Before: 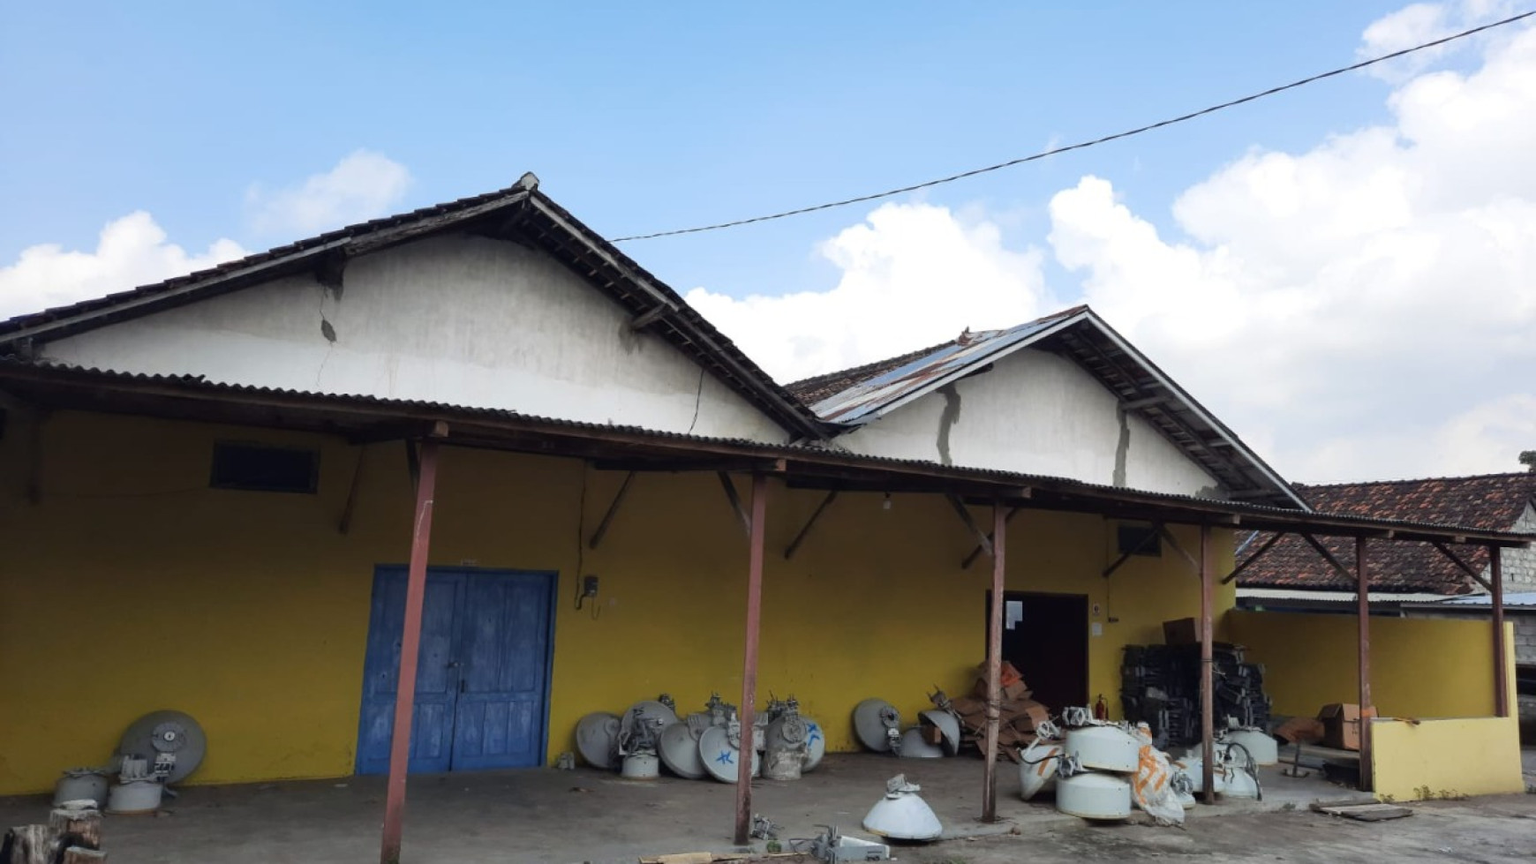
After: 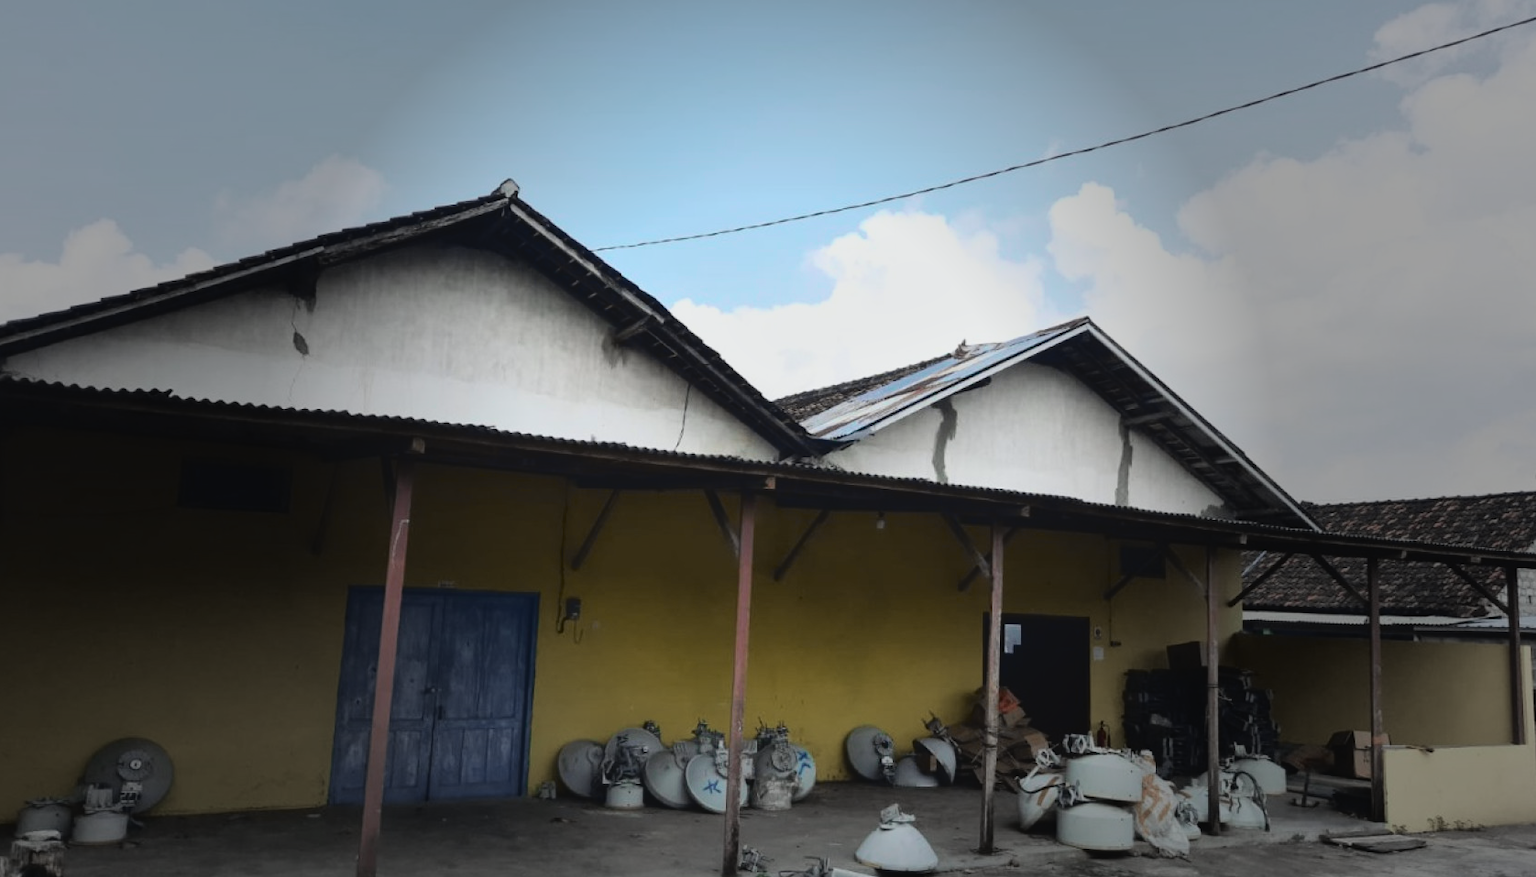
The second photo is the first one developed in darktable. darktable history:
tone curve: curves: ch0 [(0, 0.056) (0.049, 0.073) (0.155, 0.127) (0.33, 0.331) (0.432, 0.46) (0.601, 0.655) (0.843, 0.876) (1, 0.965)]; ch1 [(0, 0) (0.339, 0.334) (0.445, 0.419) (0.476, 0.454) (0.497, 0.494) (0.53, 0.511) (0.557, 0.549) (0.613, 0.614) (0.728, 0.729) (1, 1)]; ch2 [(0, 0) (0.327, 0.318) (0.417, 0.426) (0.46, 0.453) (0.502, 0.5) (0.526, 0.52) (0.54, 0.543) (0.606, 0.61) (0.74, 0.716) (1, 1)], color space Lab, independent channels, preserve colors none
crop and rotate: left 2.536%, right 1.107%, bottom 2.246%
vignetting: fall-off start 31.28%, fall-off radius 34.64%, brightness -0.575
tone equalizer: -8 EV -0.002 EV, -7 EV 0.005 EV, -6 EV -0.009 EV, -5 EV 0.011 EV, -4 EV -0.012 EV, -3 EV 0.007 EV, -2 EV -0.062 EV, -1 EV -0.293 EV, +0 EV -0.582 EV, smoothing diameter 2%, edges refinement/feathering 20, mask exposure compensation -1.57 EV, filter diffusion 5
